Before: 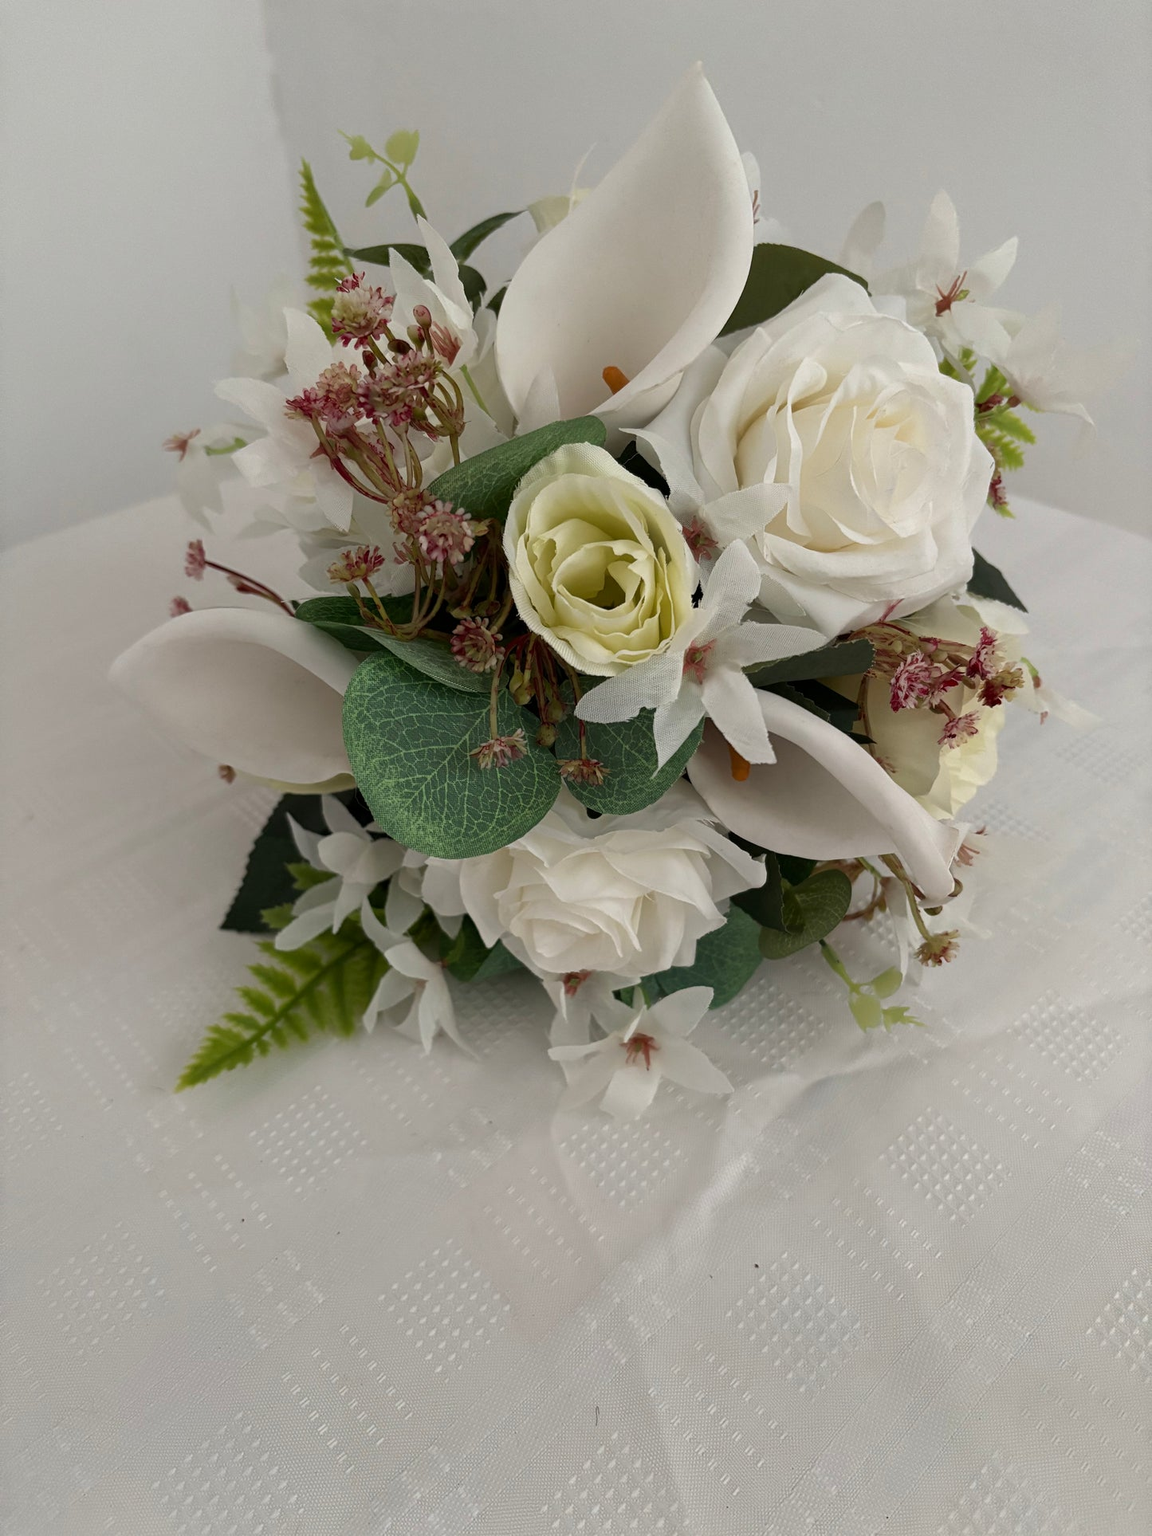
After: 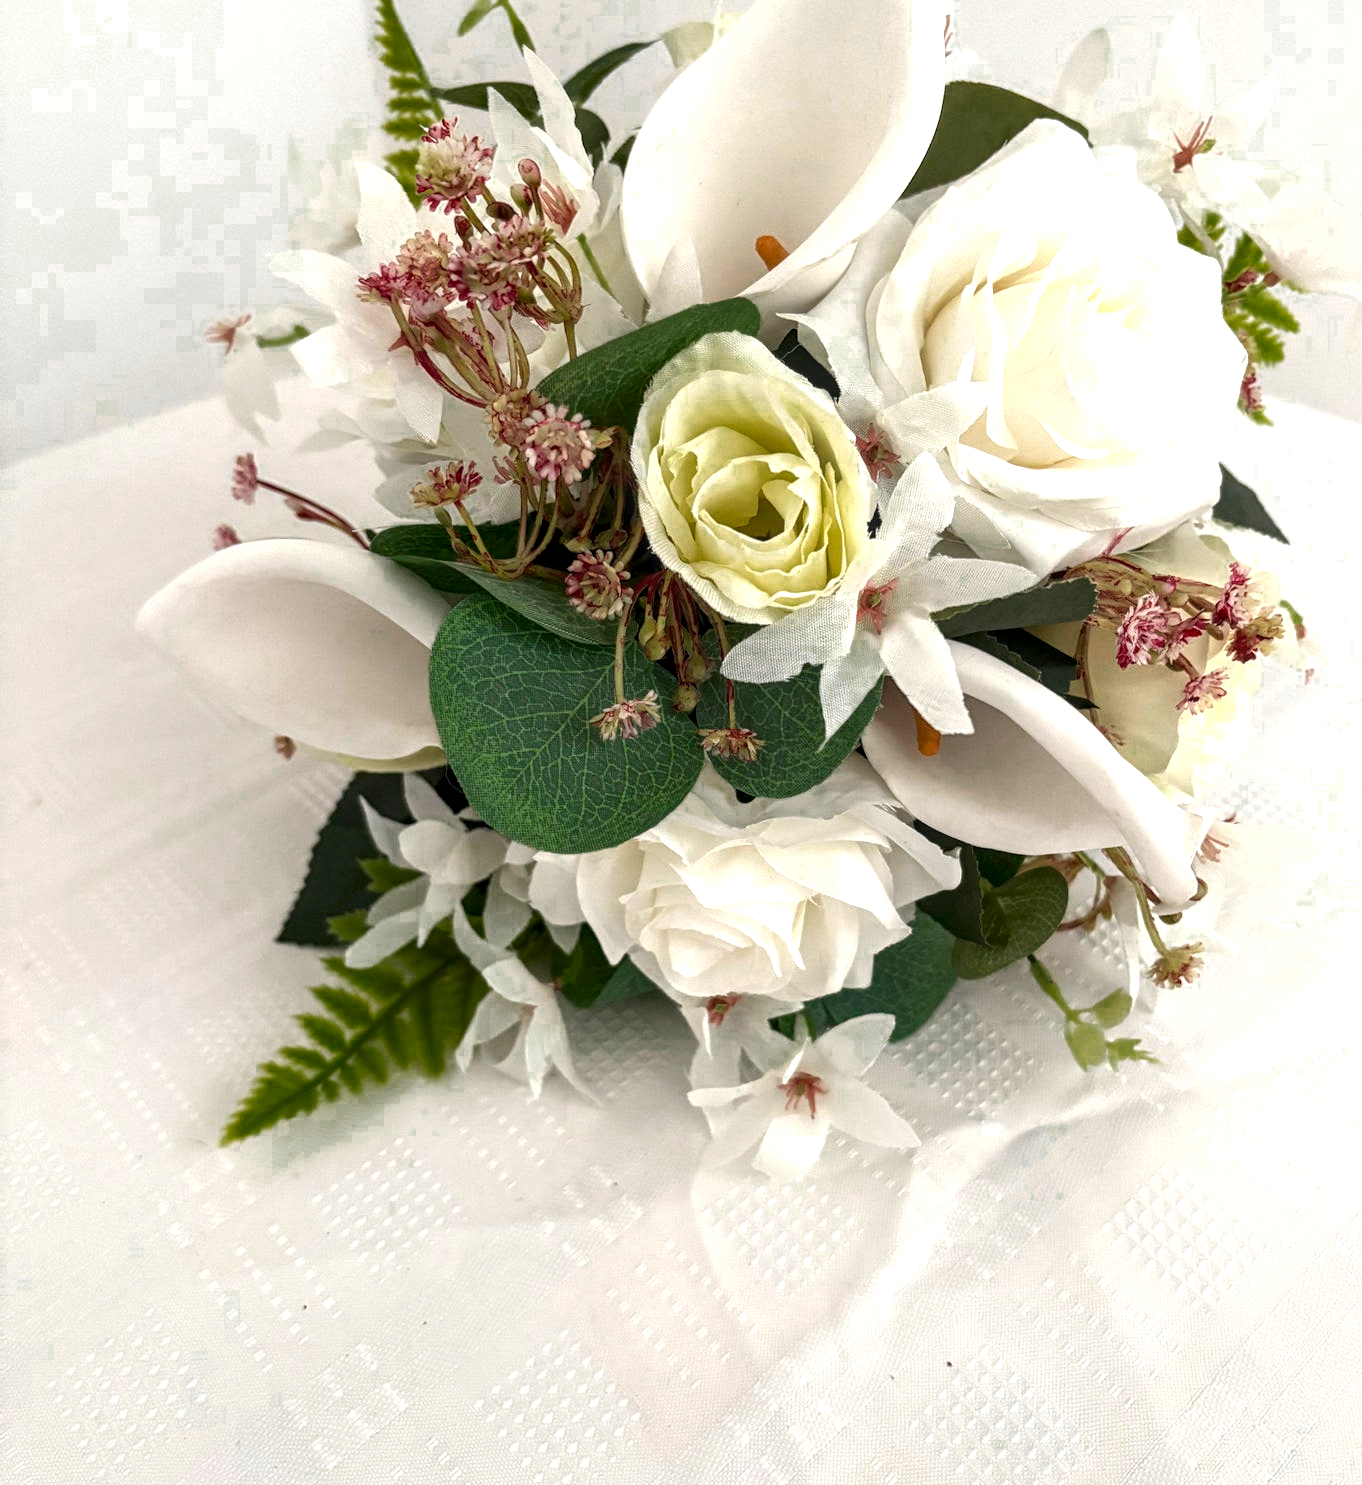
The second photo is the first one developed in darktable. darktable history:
color zones: curves: ch0 [(0.25, 0.5) (0.347, 0.092) (0.75, 0.5)]; ch1 [(0.25, 0.5) (0.33, 0.51) (0.75, 0.5)]
crop and rotate: angle 0.03°, top 11.643%, right 5.651%, bottom 11.189%
local contrast: highlights 35%, detail 135%
exposure: exposure 1.15 EV, compensate highlight preservation false
